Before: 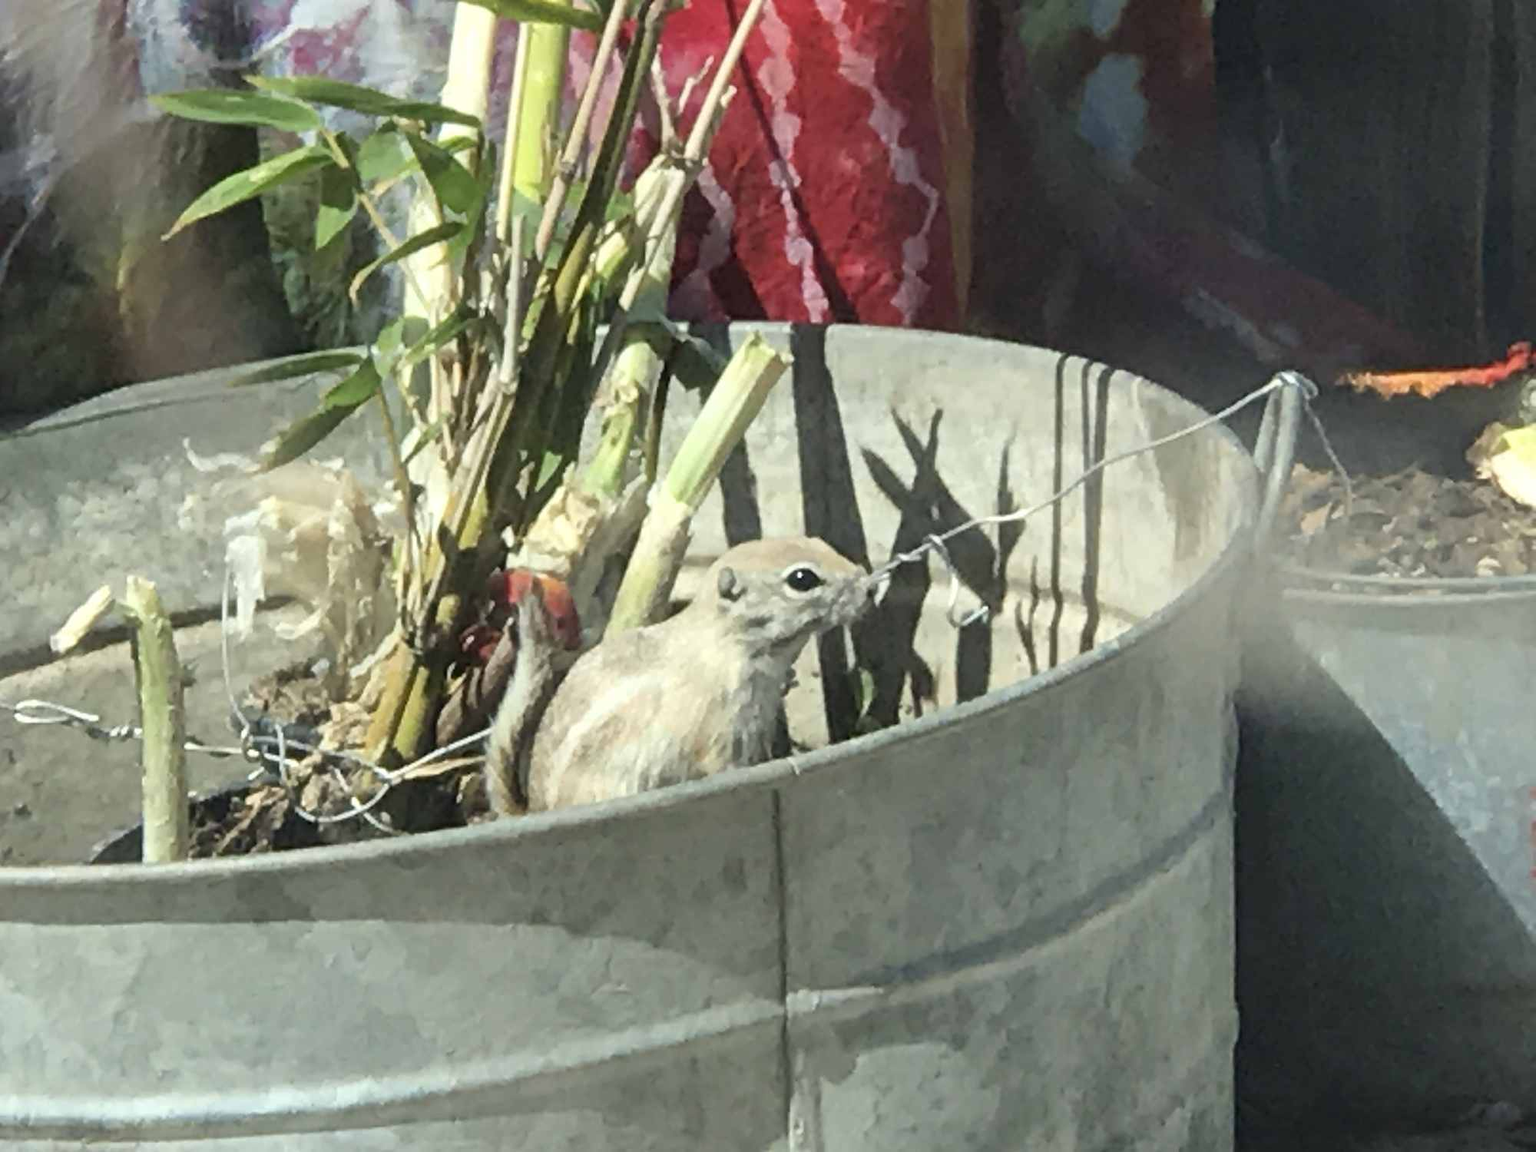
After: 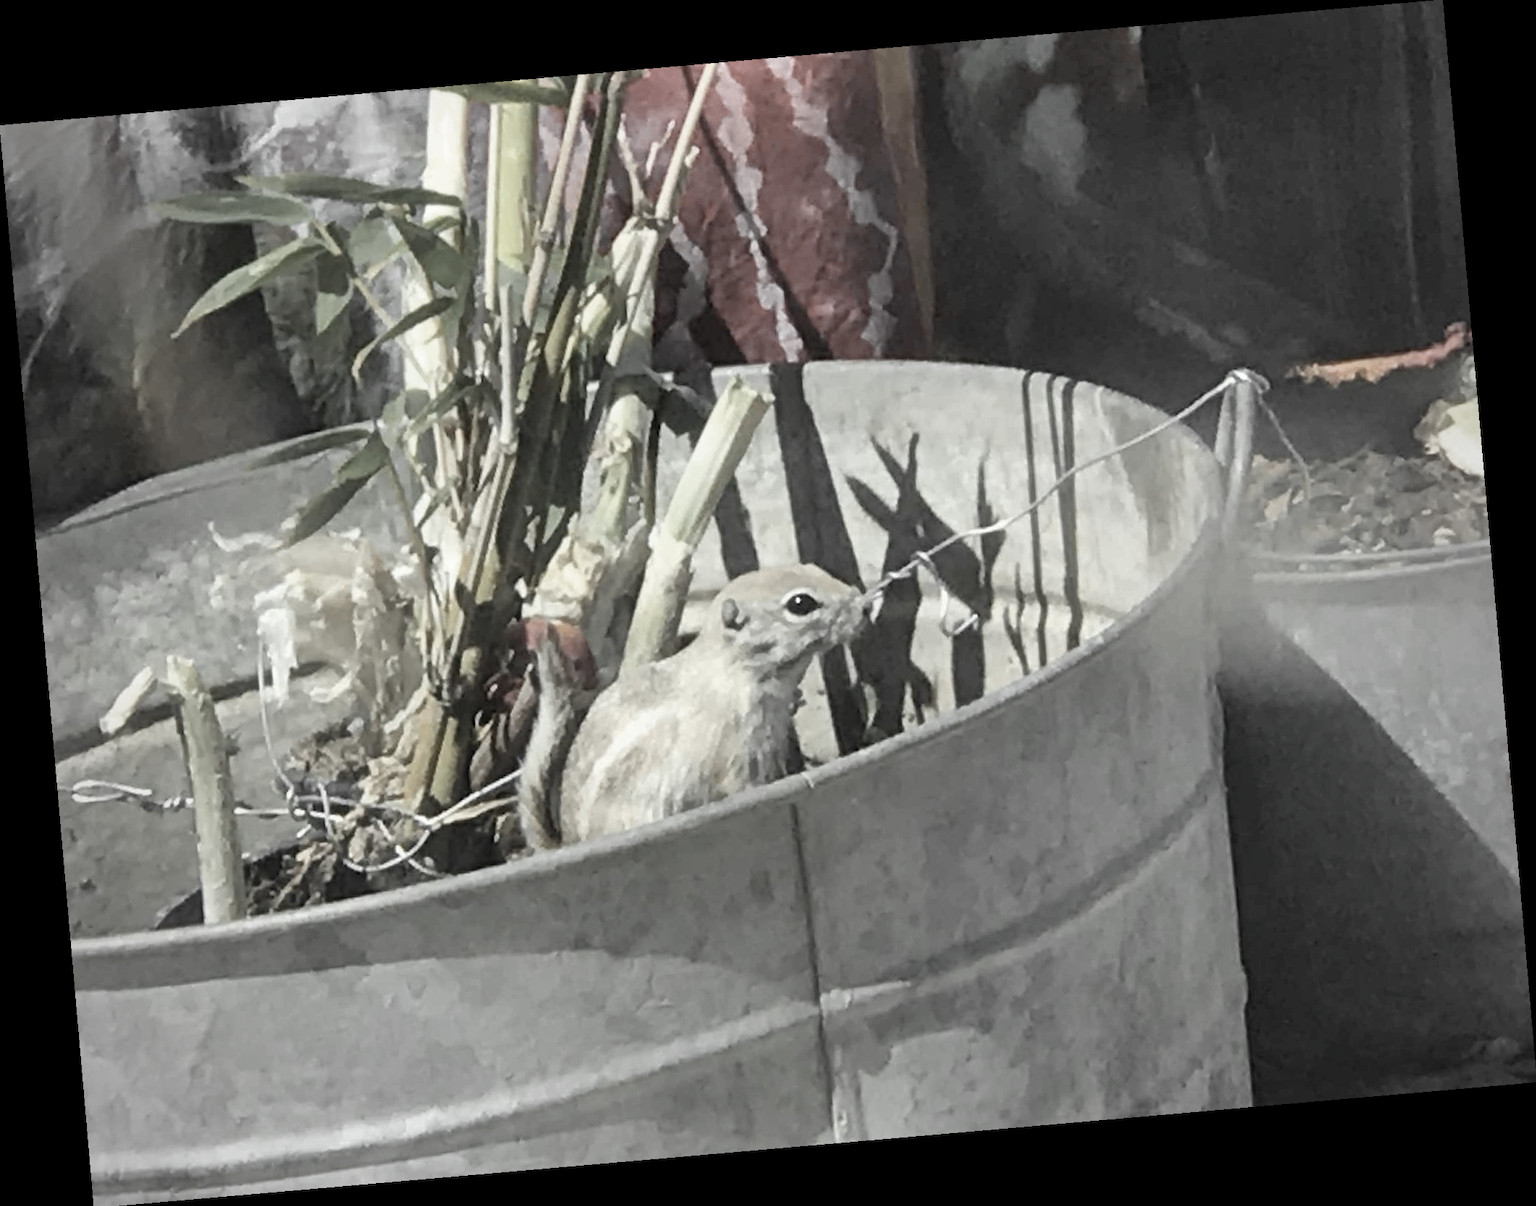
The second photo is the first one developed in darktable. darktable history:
vignetting: fall-off start 71.74%
color zones: curves: ch0 [(0, 0.613) (0.01, 0.613) (0.245, 0.448) (0.498, 0.529) (0.642, 0.665) (0.879, 0.777) (0.99, 0.613)]; ch1 [(0, 0.035) (0.121, 0.189) (0.259, 0.197) (0.415, 0.061) (0.589, 0.022) (0.732, 0.022) (0.857, 0.026) (0.991, 0.053)]
rotate and perspective: rotation -4.98°, automatic cropping off
shadows and highlights: shadows 37.27, highlights -28.18, soften with gaussian
